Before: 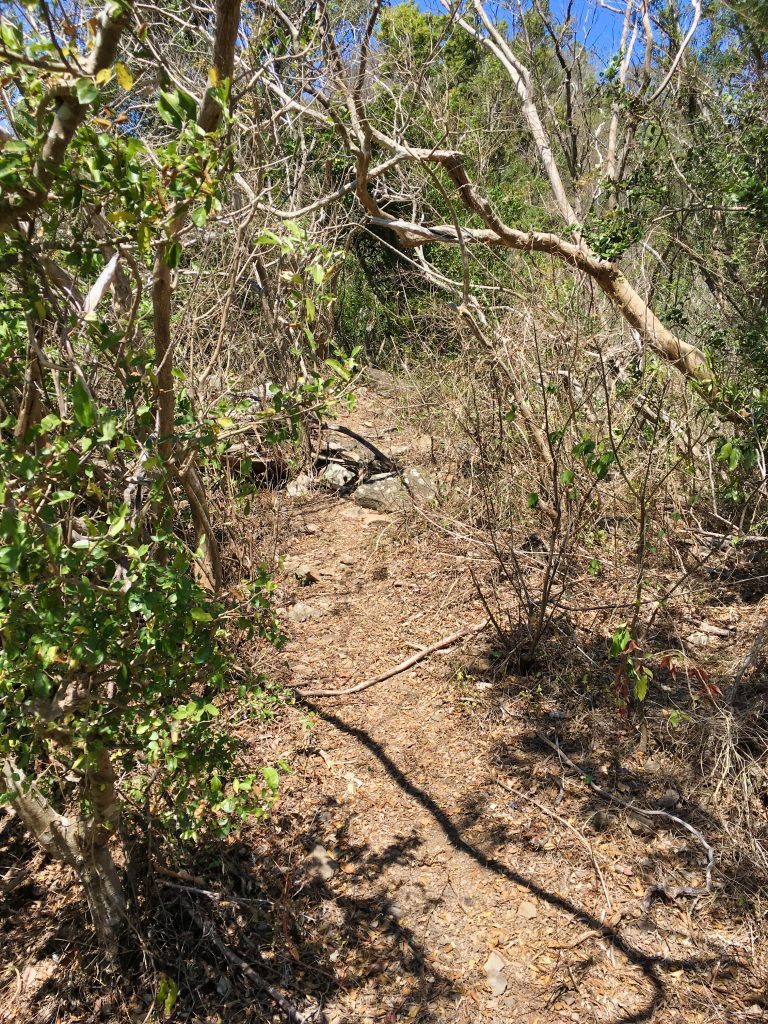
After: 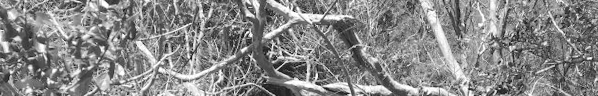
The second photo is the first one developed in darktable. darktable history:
white balance: red 0.954, blue 1.079
monochrome: on, module defaults
exposure: exposure 0.6 EV, compensate highlight preservation false
rotate and perspective: rotation -1.68°, lens shift (vertical) -0.146, crop left 0.049, crop right 0.912, crop top 0.032, crop bottom 0.96
contrast brightness saturation: contrast -0.19, saturation 0.19
crop and rotate: left 9.644%, top 9.491%, right 6.021%, bottom 80.509%
